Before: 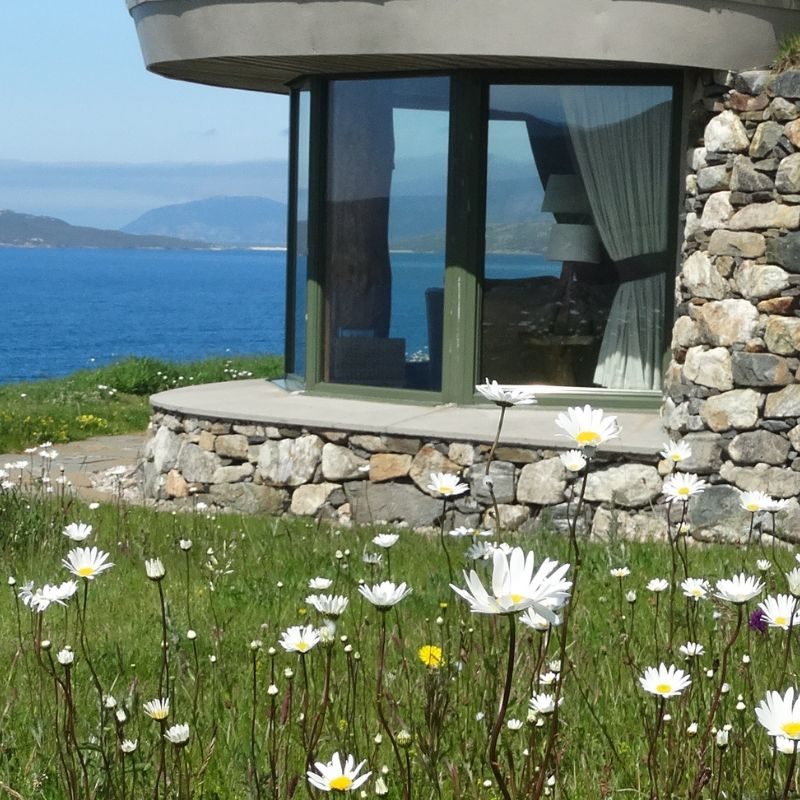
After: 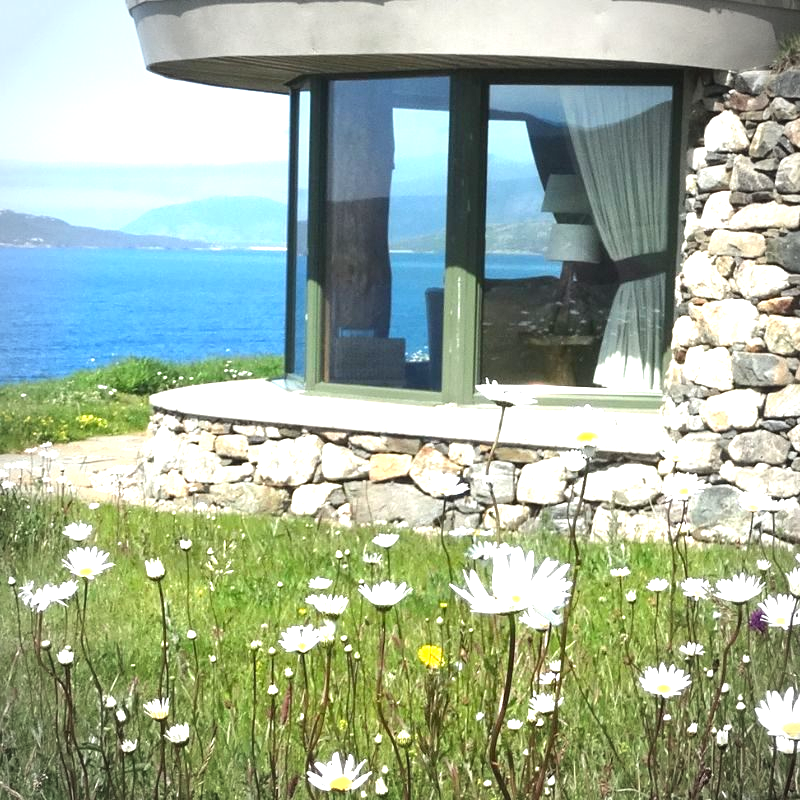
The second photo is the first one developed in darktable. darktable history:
exposure: black level correction 0, exposure 1.45 EV, compensate exposure bias true, compensate highlight preservation false
vignetting: on, module defaults
